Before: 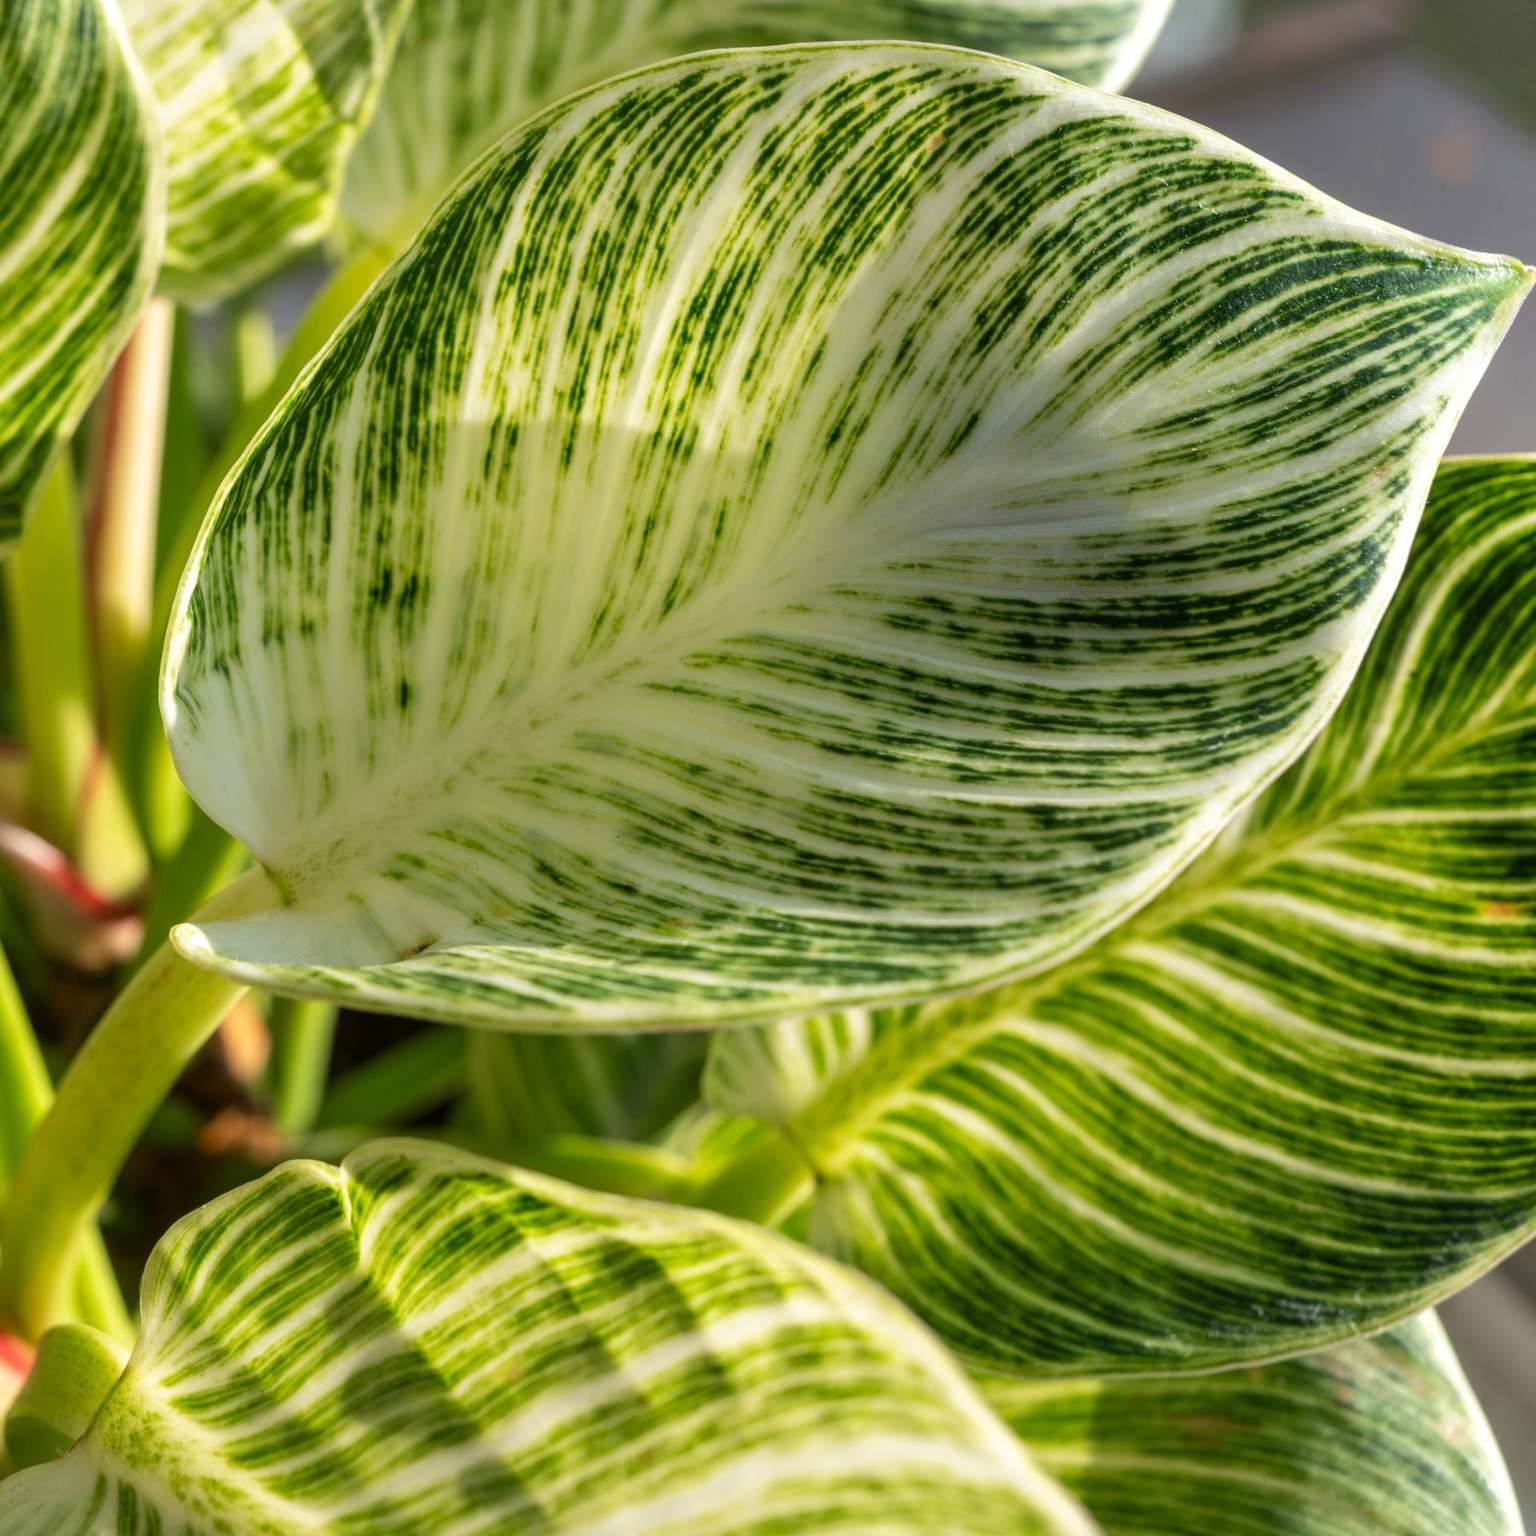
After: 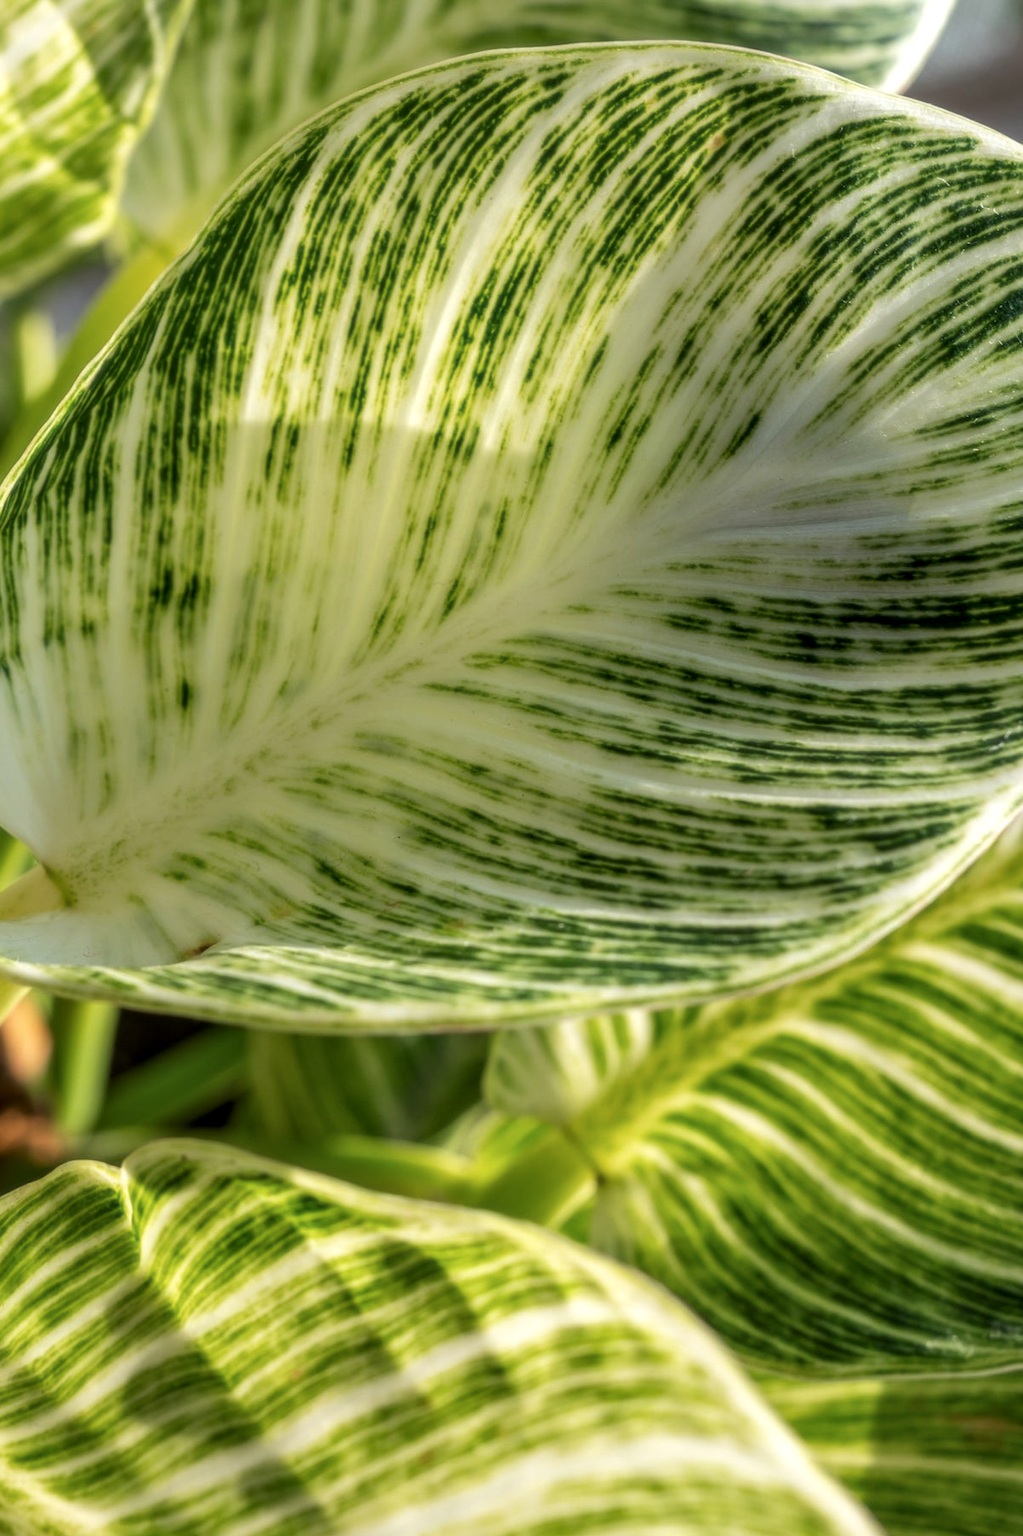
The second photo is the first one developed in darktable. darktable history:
soften: size 10%, saturation 50%, brightness 0.2 EV, mix 10%
local contrast: on, module defaults
crop and rotate: left 14.292%, right 19.041%
